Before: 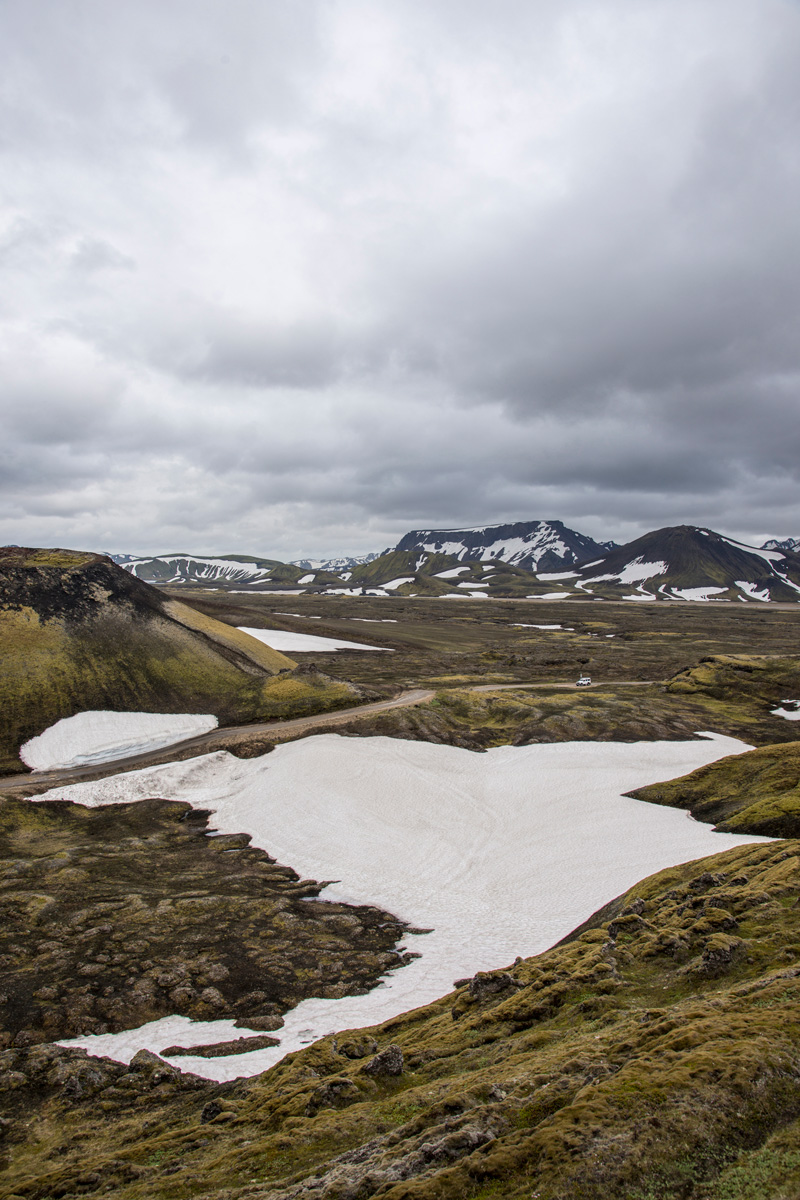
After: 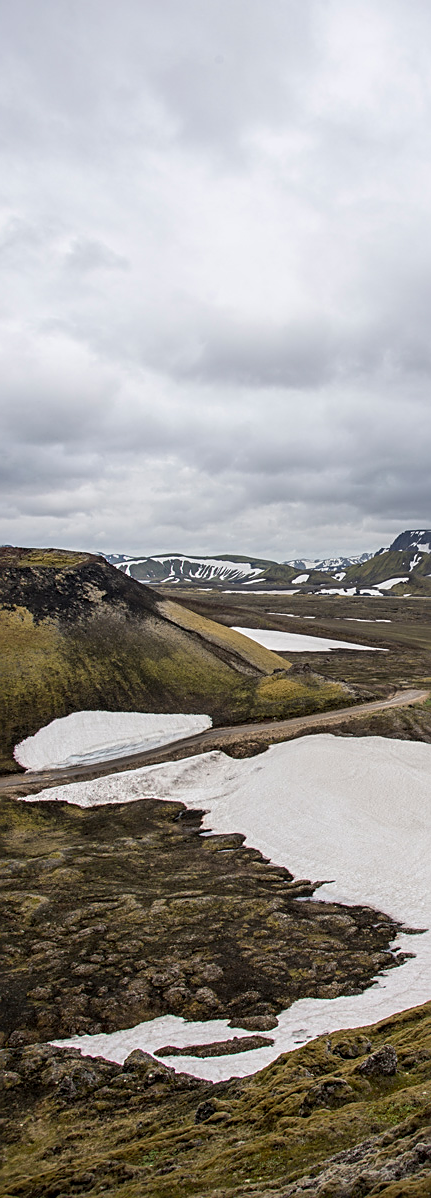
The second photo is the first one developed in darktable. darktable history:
sharpen: on, module defaults
crop: left 0.765%, right 45.277%, bottom 0.084%
